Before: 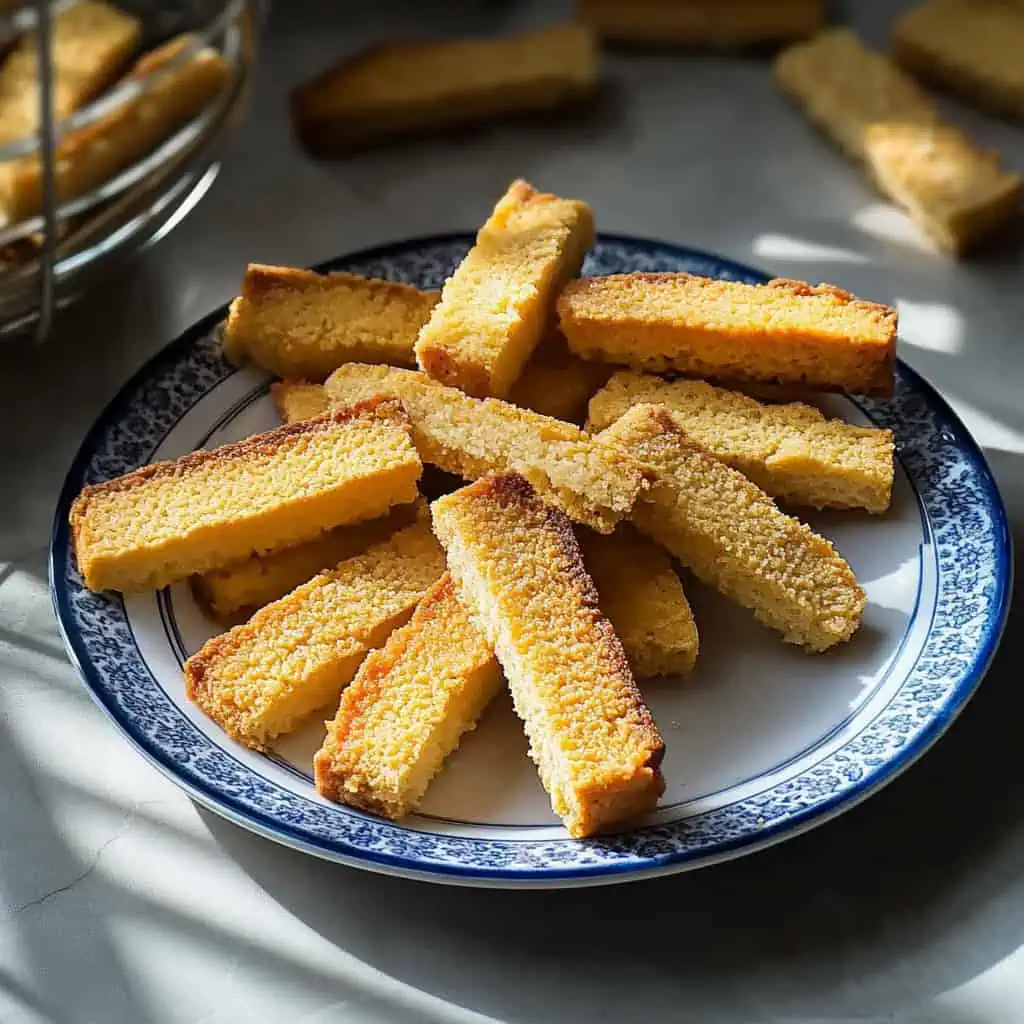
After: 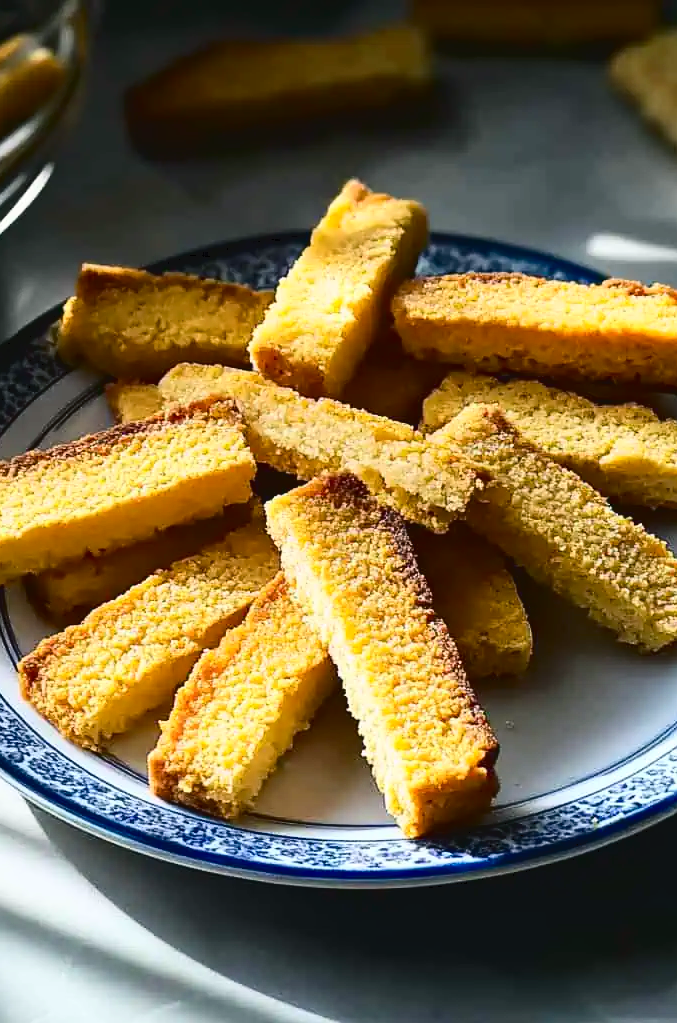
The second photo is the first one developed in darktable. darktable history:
tone curve: curves: ch0 [(0, 0) (0.003, 0.047) (0.011, 0.047) (0.025, 0.049) (0.044, 0.051) (0.069, 0.055) (0.1, 0.066) (0.136, 0.089) (0.177, 0.12) (0.224, 0.155) (0.277, 0.205) (0.335, 0.281) (0.399, 0.37) (0.468, 0.47) (0.543, 0.574) (0.623, 0.687) (0.709, 0.801) (0.801, 0.89) (0.898, 0.963) (1, 1)], color space Lab, independent channels, preserve colors none
crop and rotate: left 16.247%, right 17.544%
color balance rgb: shadows lift › chroma 2.019%, shadows lift › hue 247.81°, power › chroma 0.511%, power › hue 214.96°, white fulcrum 0.097 EV, linear chroma grading › global chroma 16.59%, perceptual saturation grading › global saturation 0.916%
